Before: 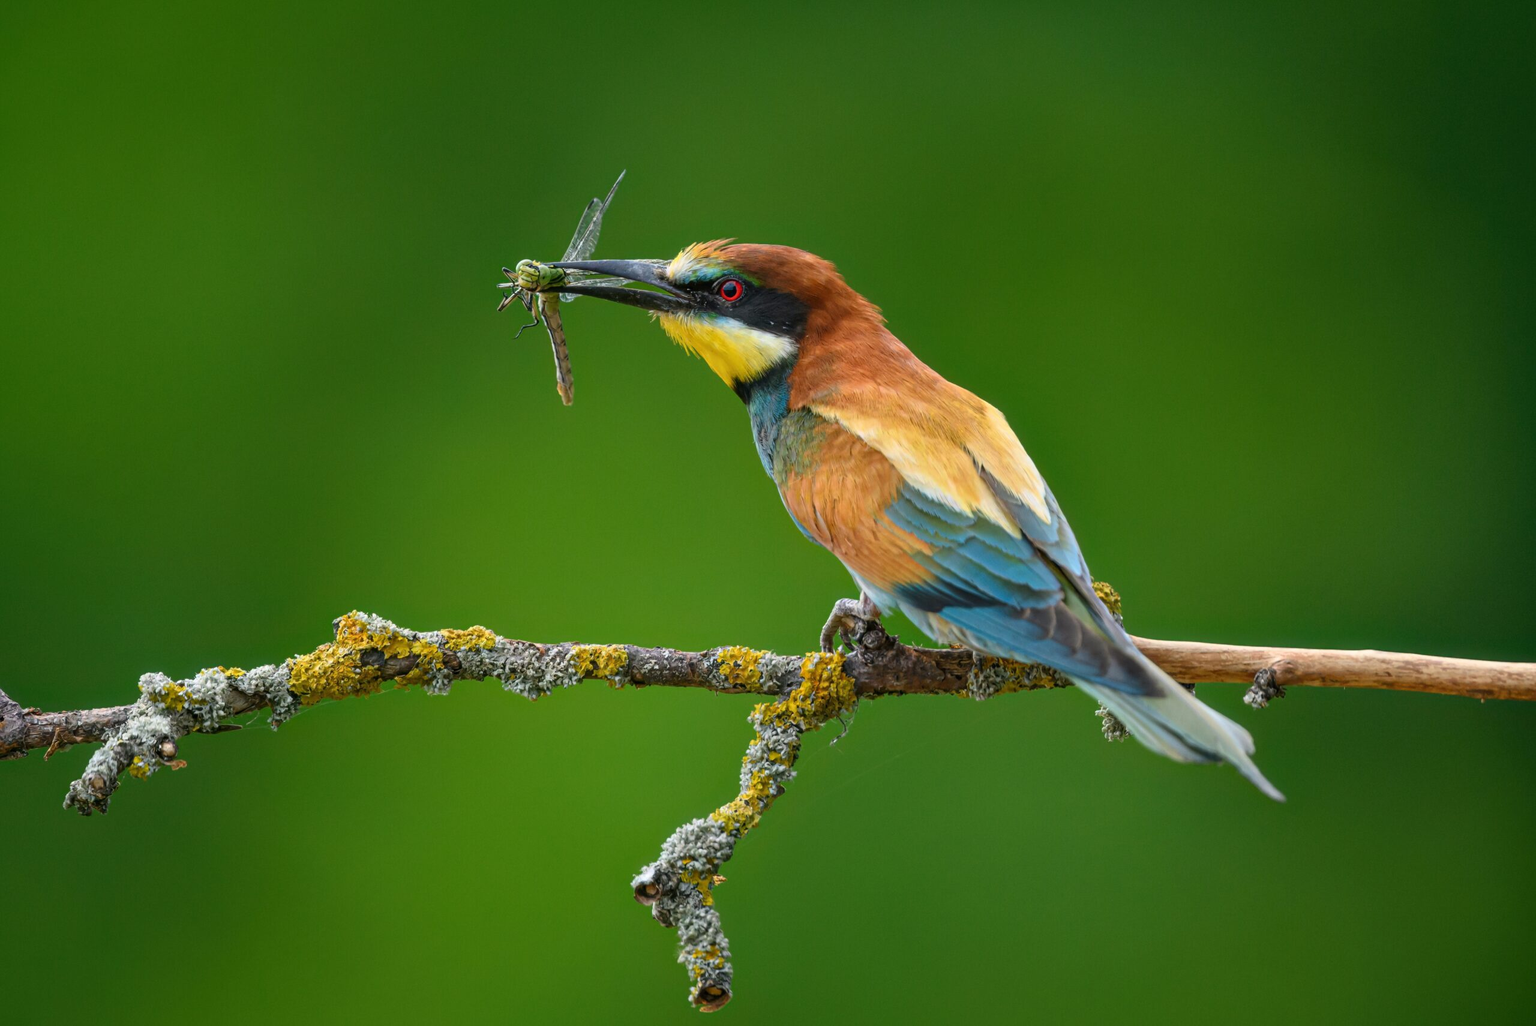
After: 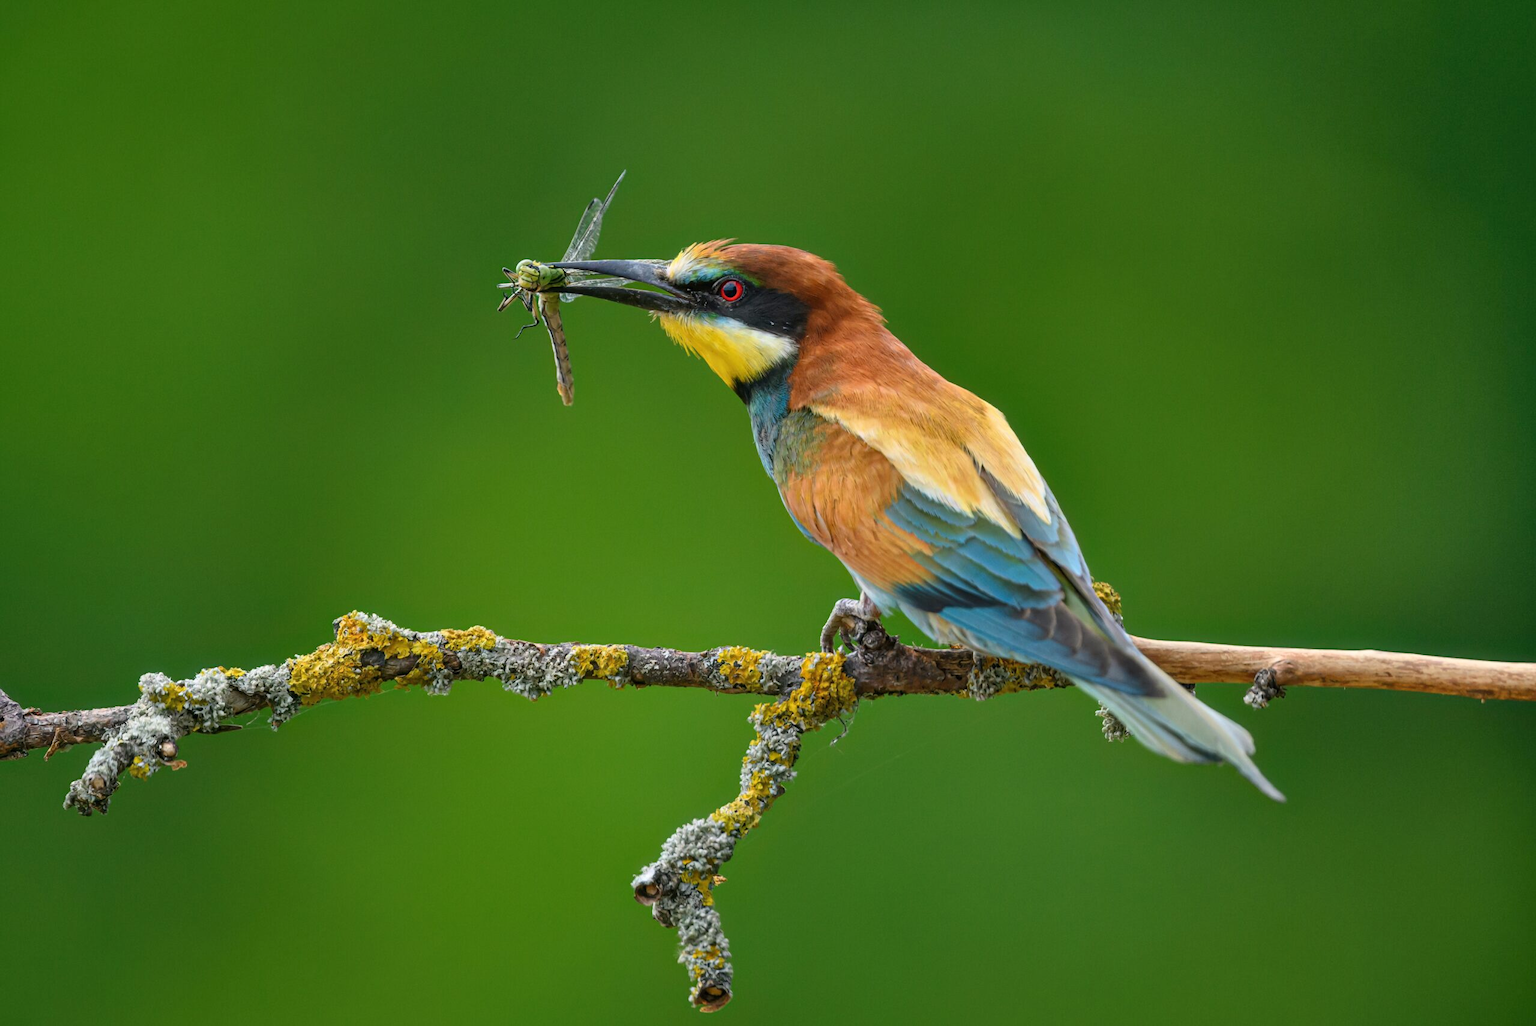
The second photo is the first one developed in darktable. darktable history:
shadows and highlights: white point adjustment 0.153, highlights -69.11, soften with gaussian
